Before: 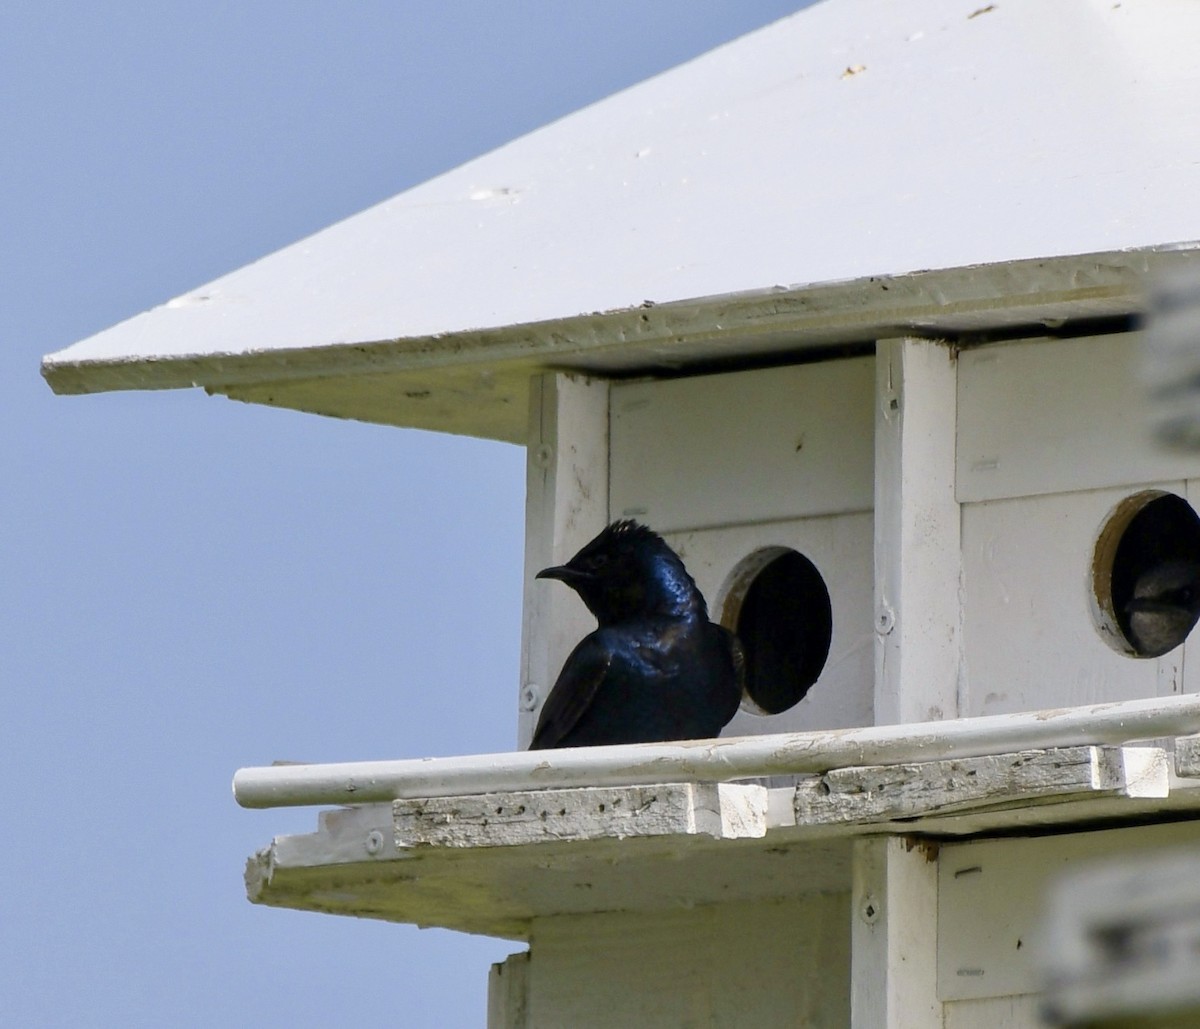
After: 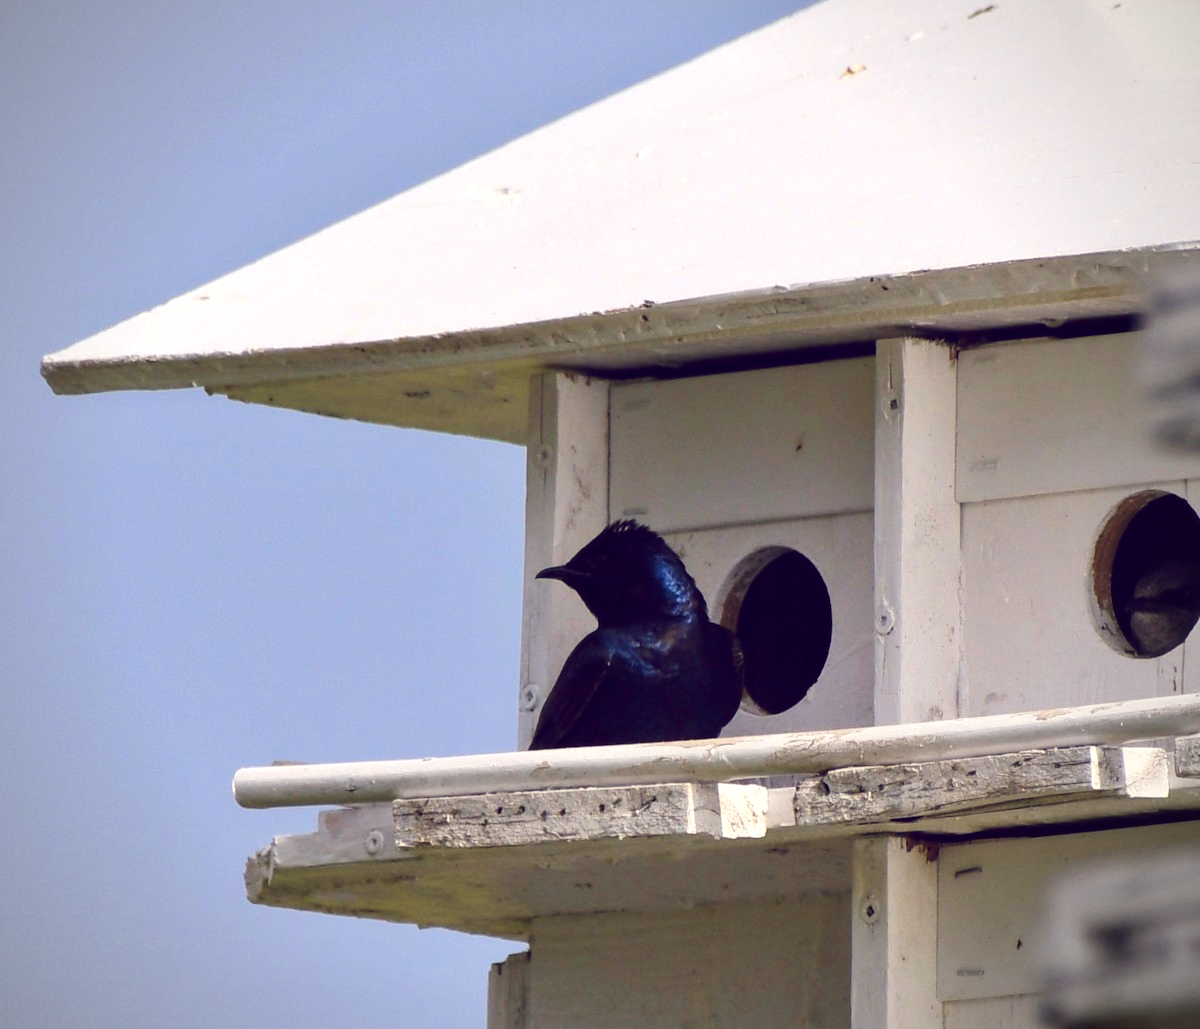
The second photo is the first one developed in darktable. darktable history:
vignetting: fall-off radius 60.92%
color balance: lift [1.001, 0.997, 0.99, 1.01], gamma [1.007, 1, 0.975, 1.025], gain [1, 1.065, 1.052, 0.935], contrast 13.25%
